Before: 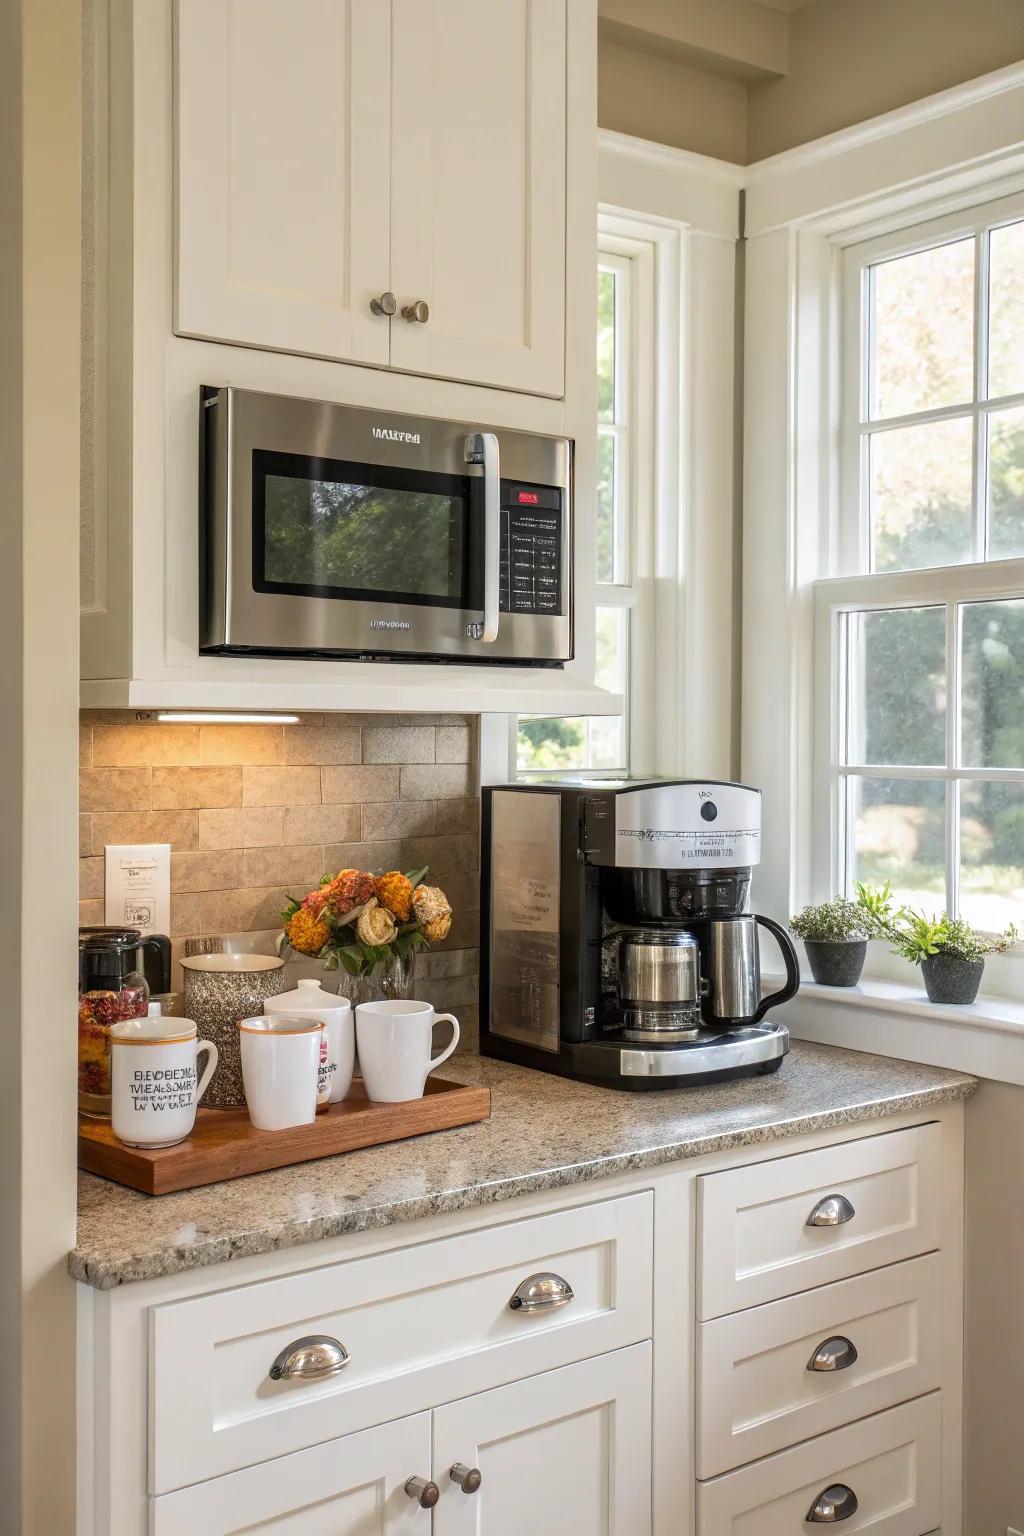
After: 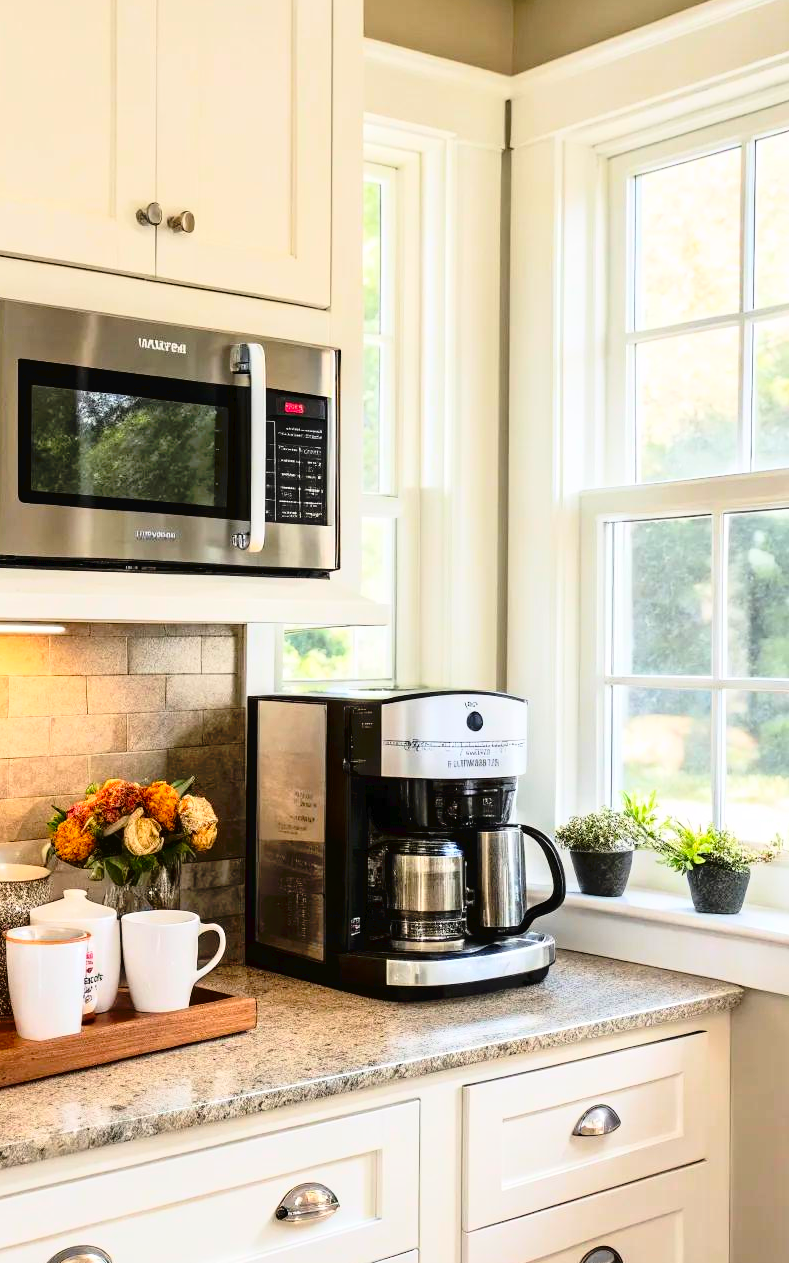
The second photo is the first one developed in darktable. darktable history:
contrast brightness saturation: contrast 0.12, brightness -0.125, saturation 0.2
base curve: curves: ch0 [(0, 0) (0.028, 0.03) (0.121, 0.232) (0.46, 0.748) (0.859, 0.968) (1, 1)]
tone curve: curves: ch0 [(0, 0) (0.003, 0.026) (0.011, 0.024) (0.025, 0.022) (0.044, 0.031) (0.069, 0.067) (0.1, 0.094) (0.136, 0.102) (0.177, 0.14) (0.224, 0.189) (0.277, 0.238) (0.335, 0.325) (0.399, 0.379) (0.468, 0.453) (0.543, 0.528) (0.623, 0.609) (0.709, 0.695) (0.801, 0.793) (0.898, 0.898) (1, 1)], preserve colors none
crop: left 22.919%, top 5.918%, bottom 11.822%
